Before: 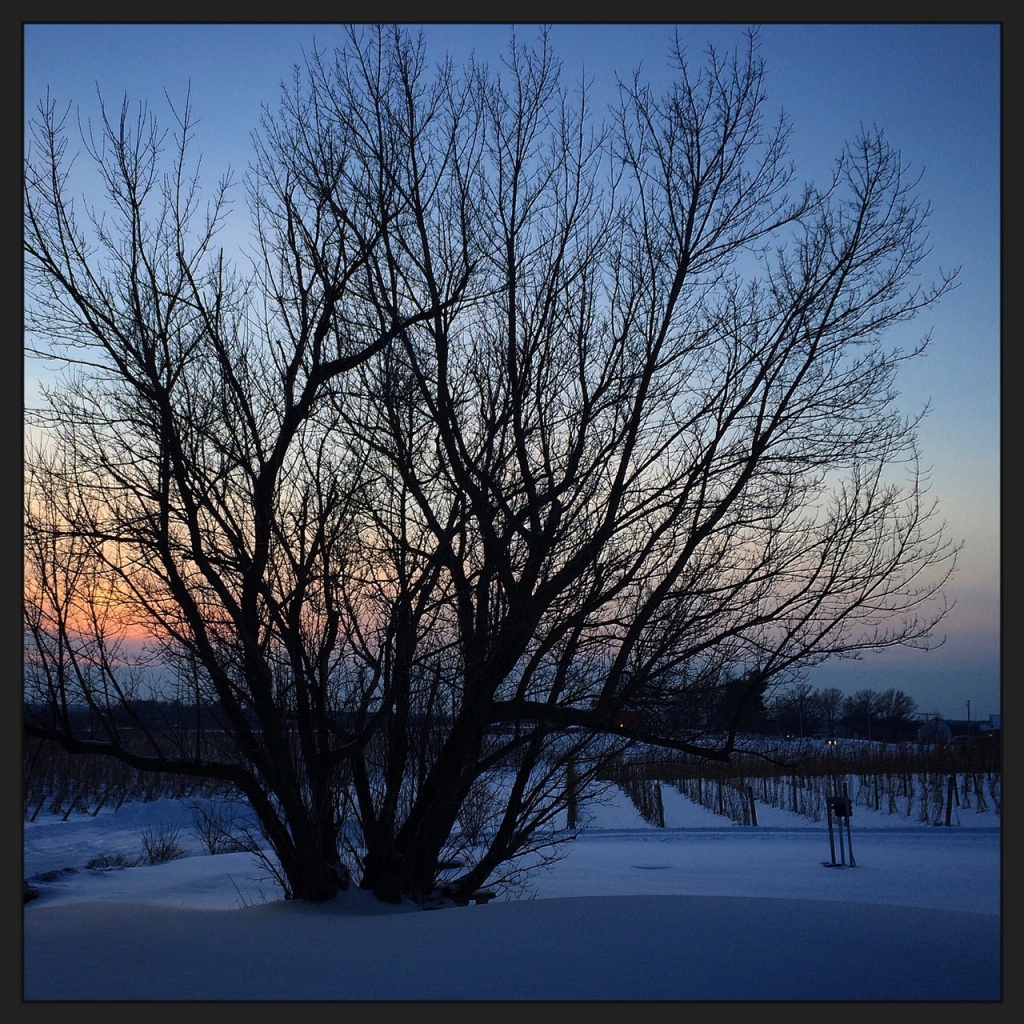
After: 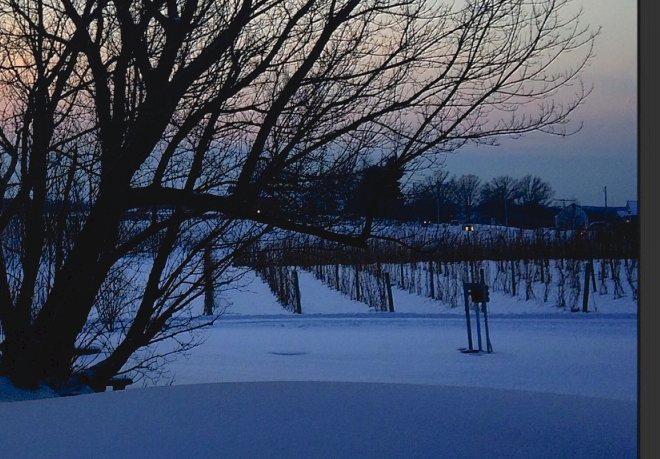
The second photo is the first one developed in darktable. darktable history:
tone curve: curves: ch0 [(0, 0) (0.003, 0.032) (0.011, 0.033) (0.025, 0.036) (0.044, 0.046) (0.069, 0.069) (0.1, 0.108) (0.136, 0.157) (0.177, 0.208) (0.224, 0.256) (0.277, 0.313) (0.335, 0.379) (0.399, 0.444) (0.468, 0.514) (0.543, 0.595) (0.623, 0.687) (0.709, 0.772) (0.801, 0.854) (0.898, 0.933) (1, 1)], preserve colors none
crop and rotate: left 35.509%, top 50.238%, bottom 4.934%
shadows and highlights: on, module defaults
